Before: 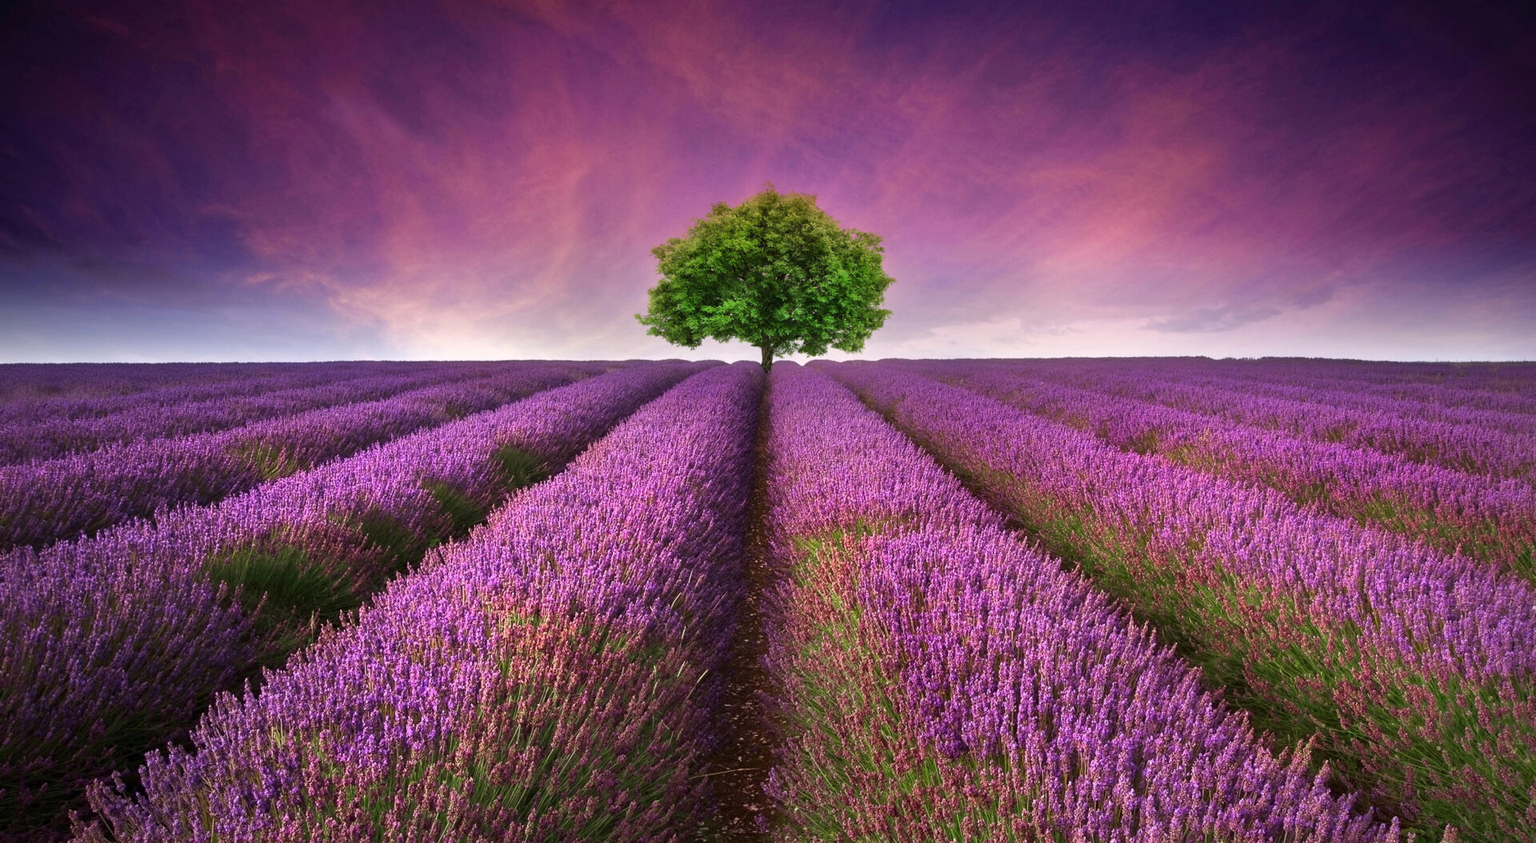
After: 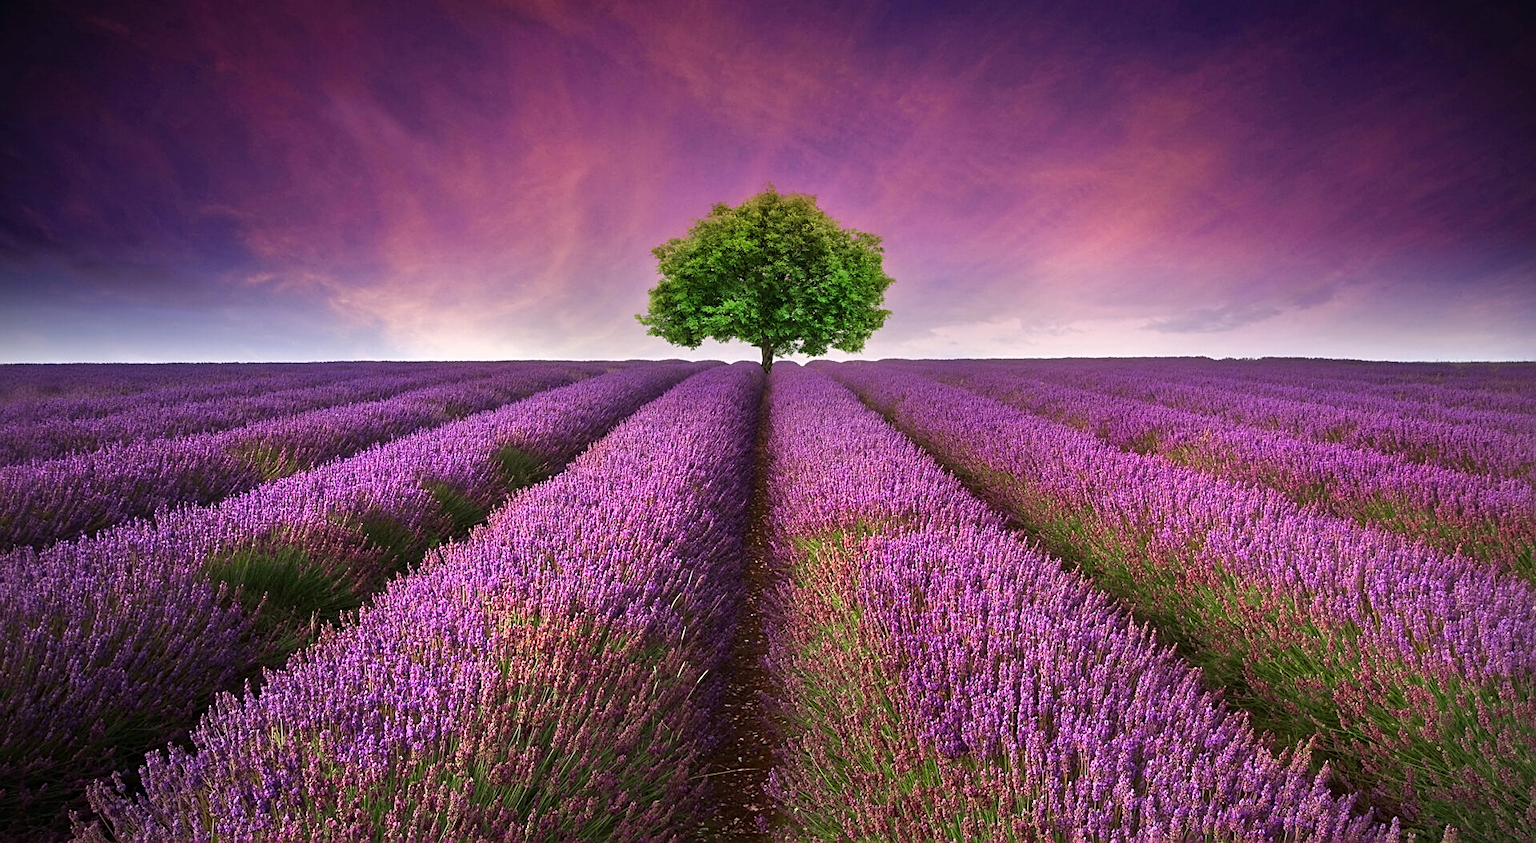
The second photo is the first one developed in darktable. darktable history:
vignetting: fall-off start 97.24%, width/height ratio 1.181
sharpen: on, module defaults
